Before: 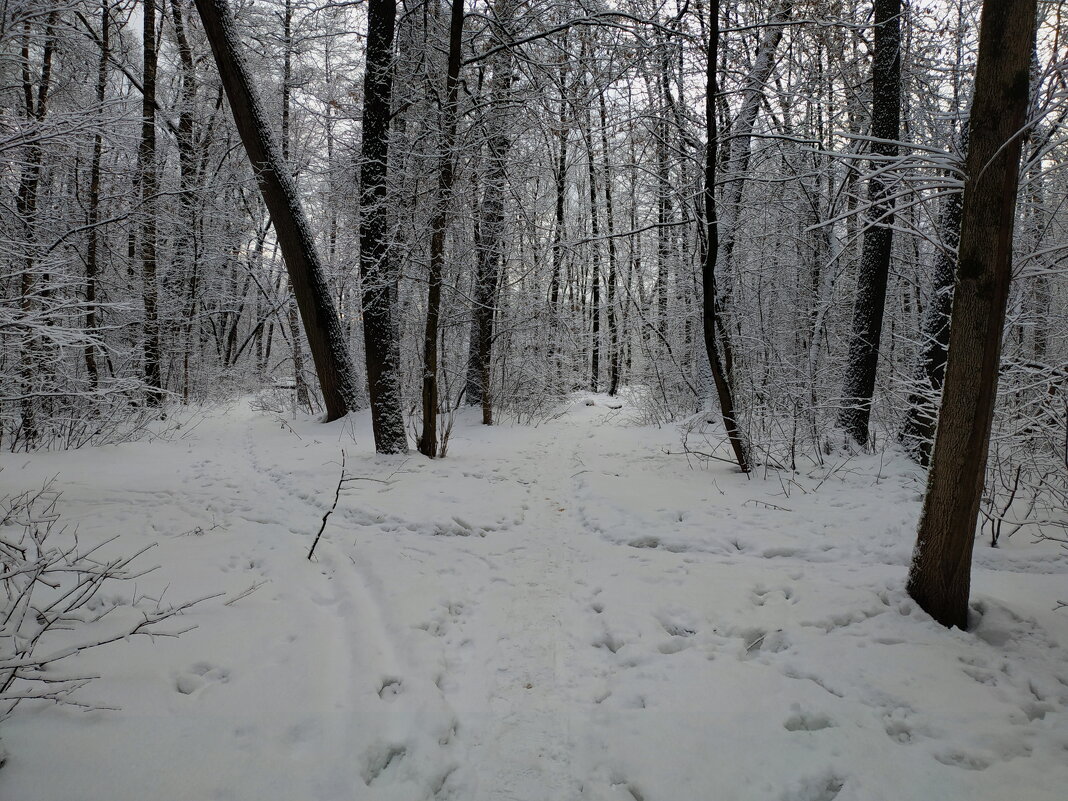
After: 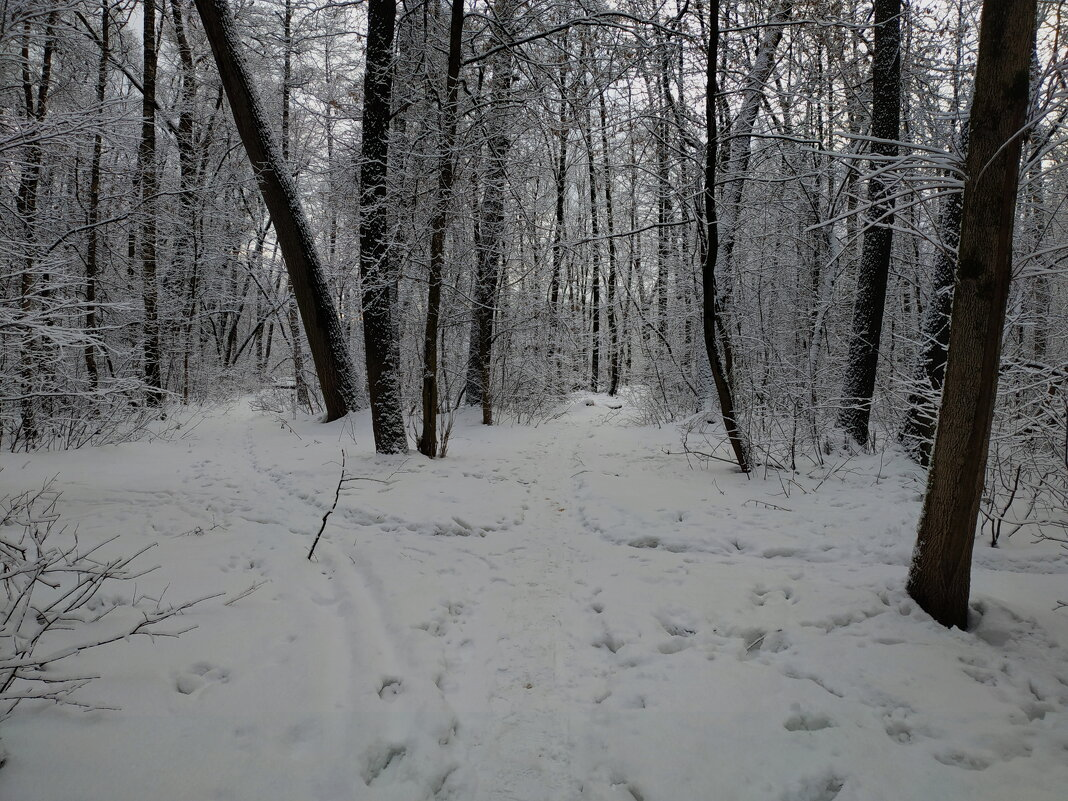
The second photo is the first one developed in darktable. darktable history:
exposure: exposure -0.151 EV, compensate highlight preservation false
color correction: saturation 0.99
